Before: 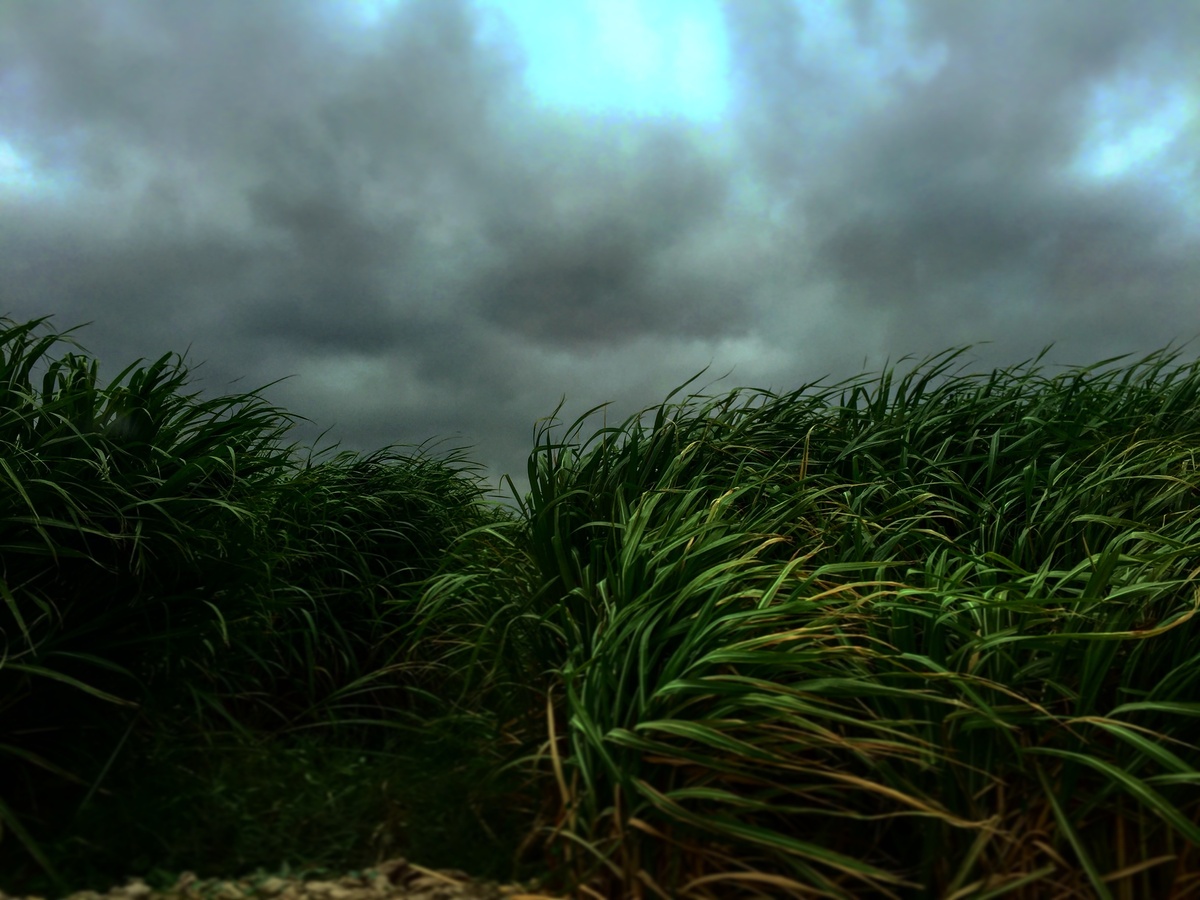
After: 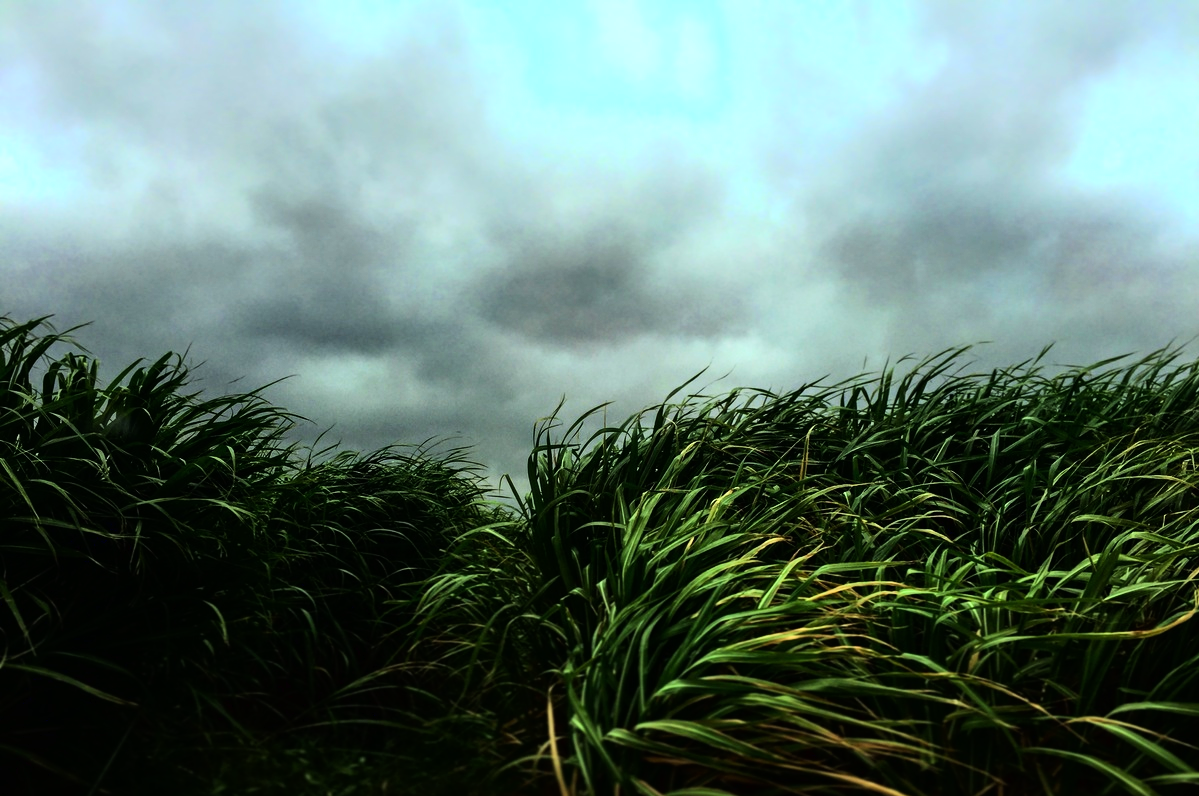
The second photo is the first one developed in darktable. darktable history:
crop and rotate: top 0%, bottom 11.521%
base curve: curves: ch0 [(0, 0) (0.007, 0.004) (0.027, 0.03) (0.046, 0.07) (0.207, 0.54) (0.442, 0.872) (0.673, 0.972) (1, 1)]
